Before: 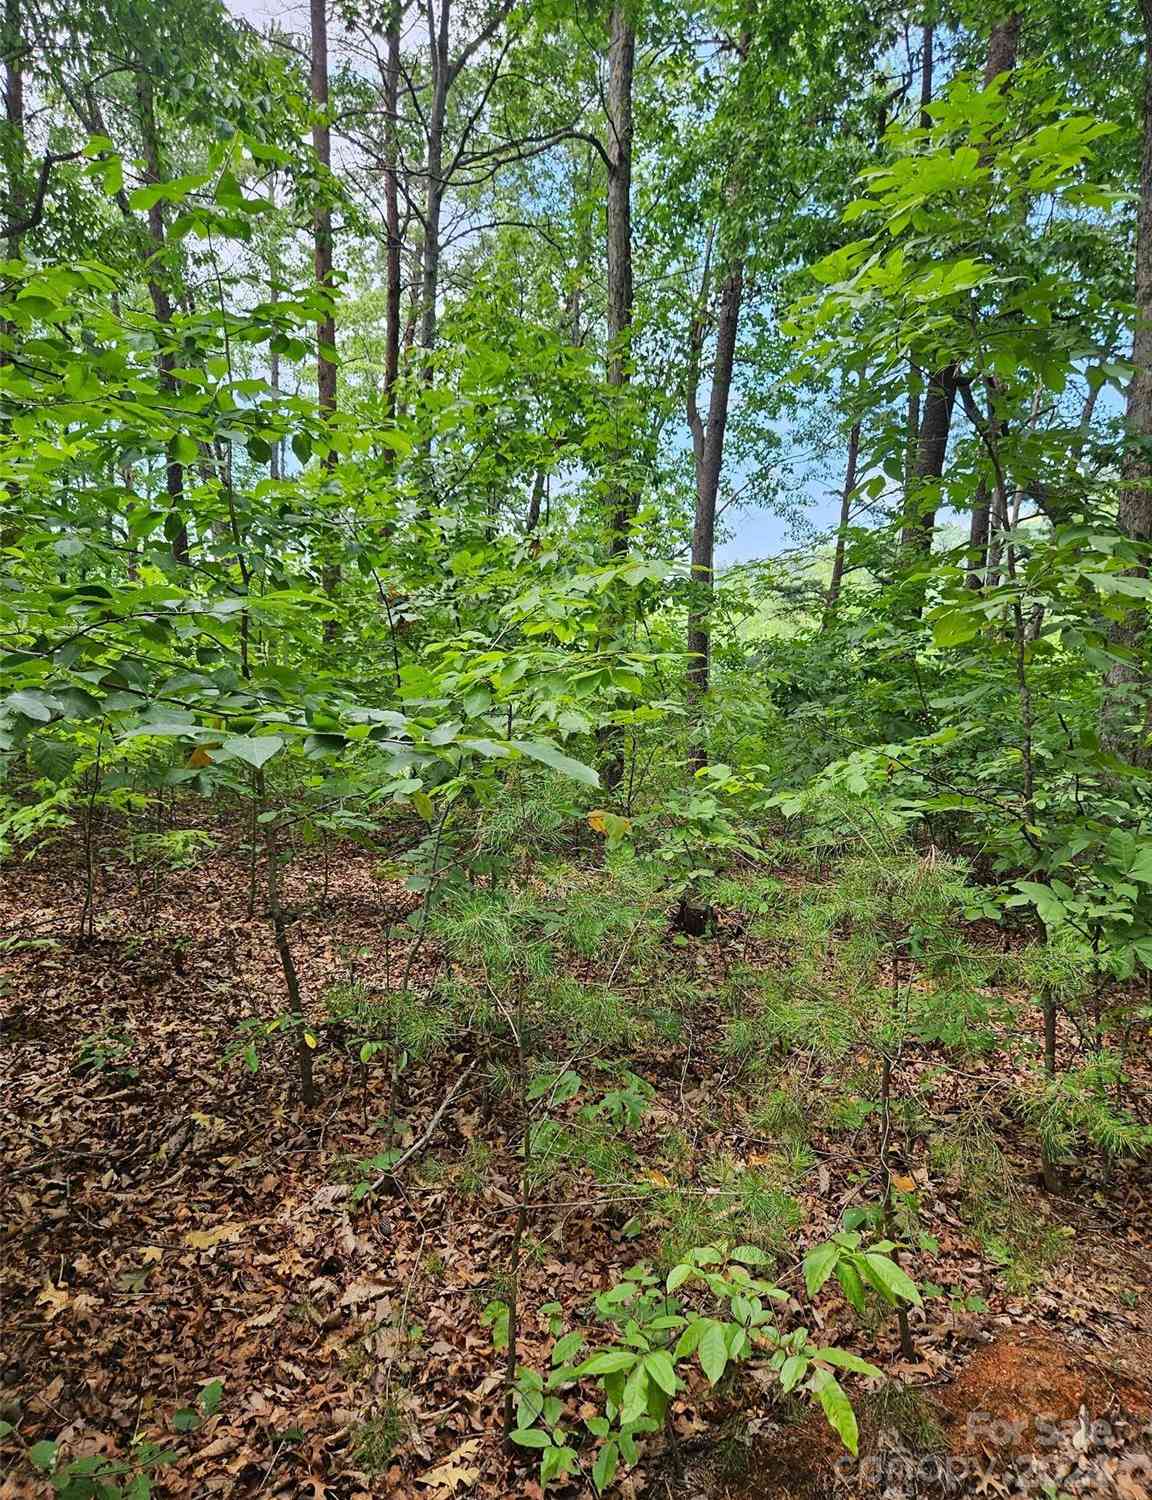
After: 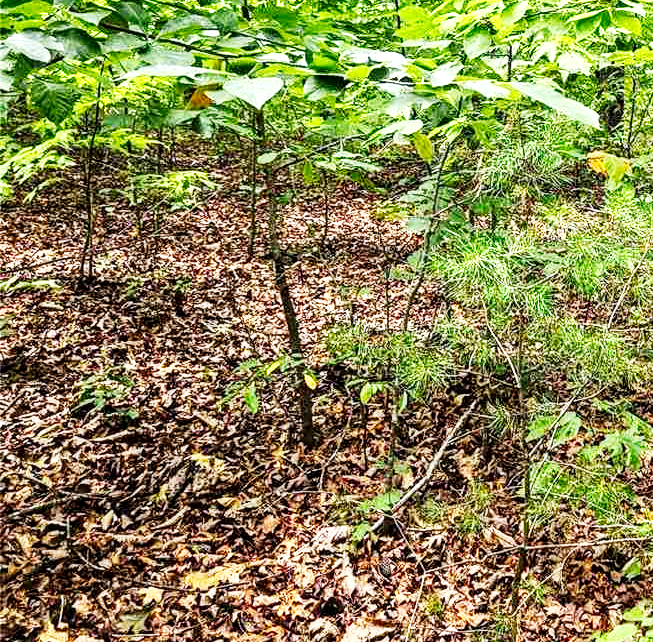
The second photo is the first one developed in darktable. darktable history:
crop: top 43.992%, right 43.23%, bottom 13.175%
base curve: curves: ch0 [(0, 0) (0.007, 0.004) (0.027, 0.03) (0.046, 0.07) (0.207, 0.54) (0.442, 0.872) (0.673, 0.972) (1, 1)], preserve colors none
local contrast: highlights 58%, detail 145%
